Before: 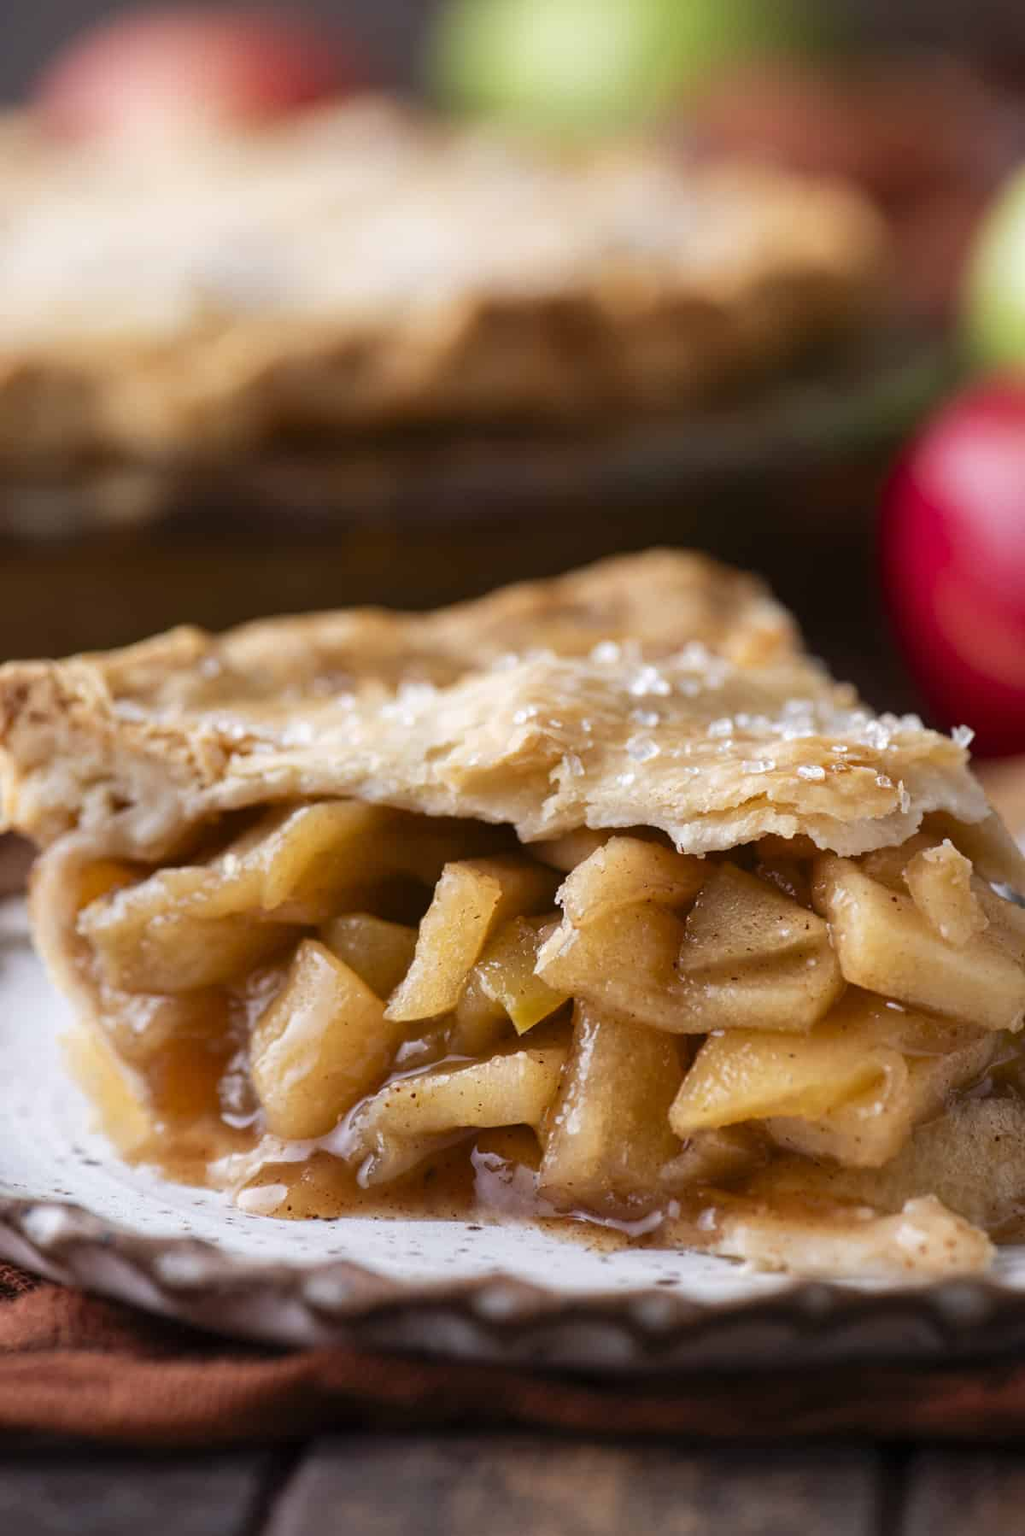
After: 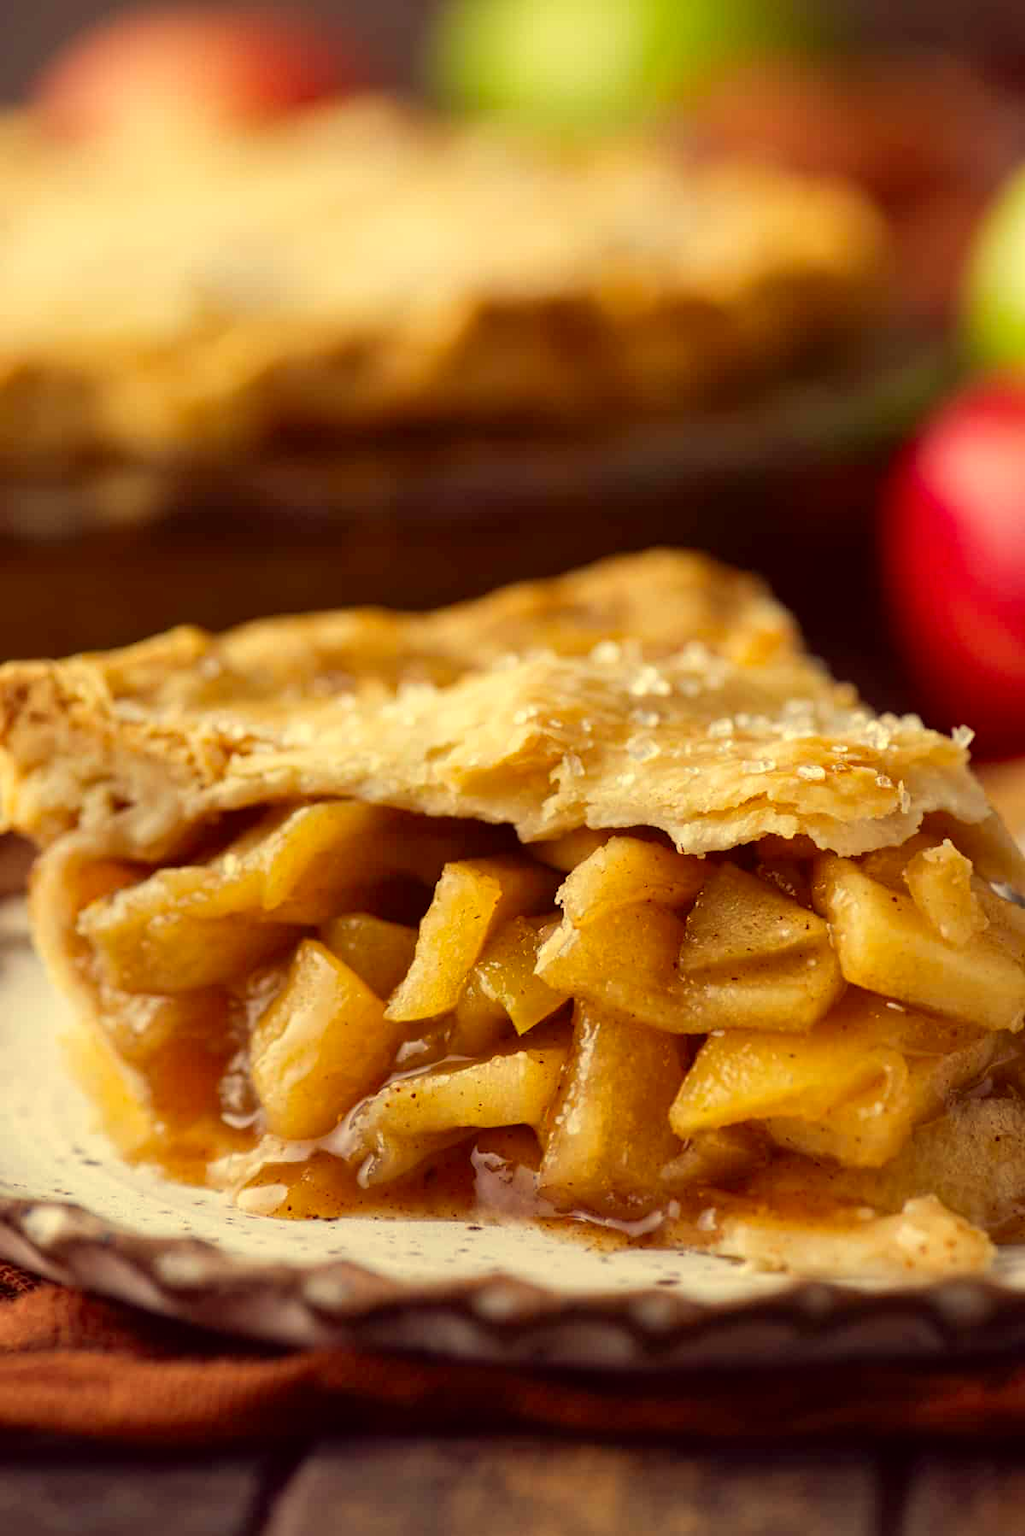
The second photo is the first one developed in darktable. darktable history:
color correction: highlights a* -0.513, highlights b* 39.56, shadows a* 9.6, shadows b* -0.695
